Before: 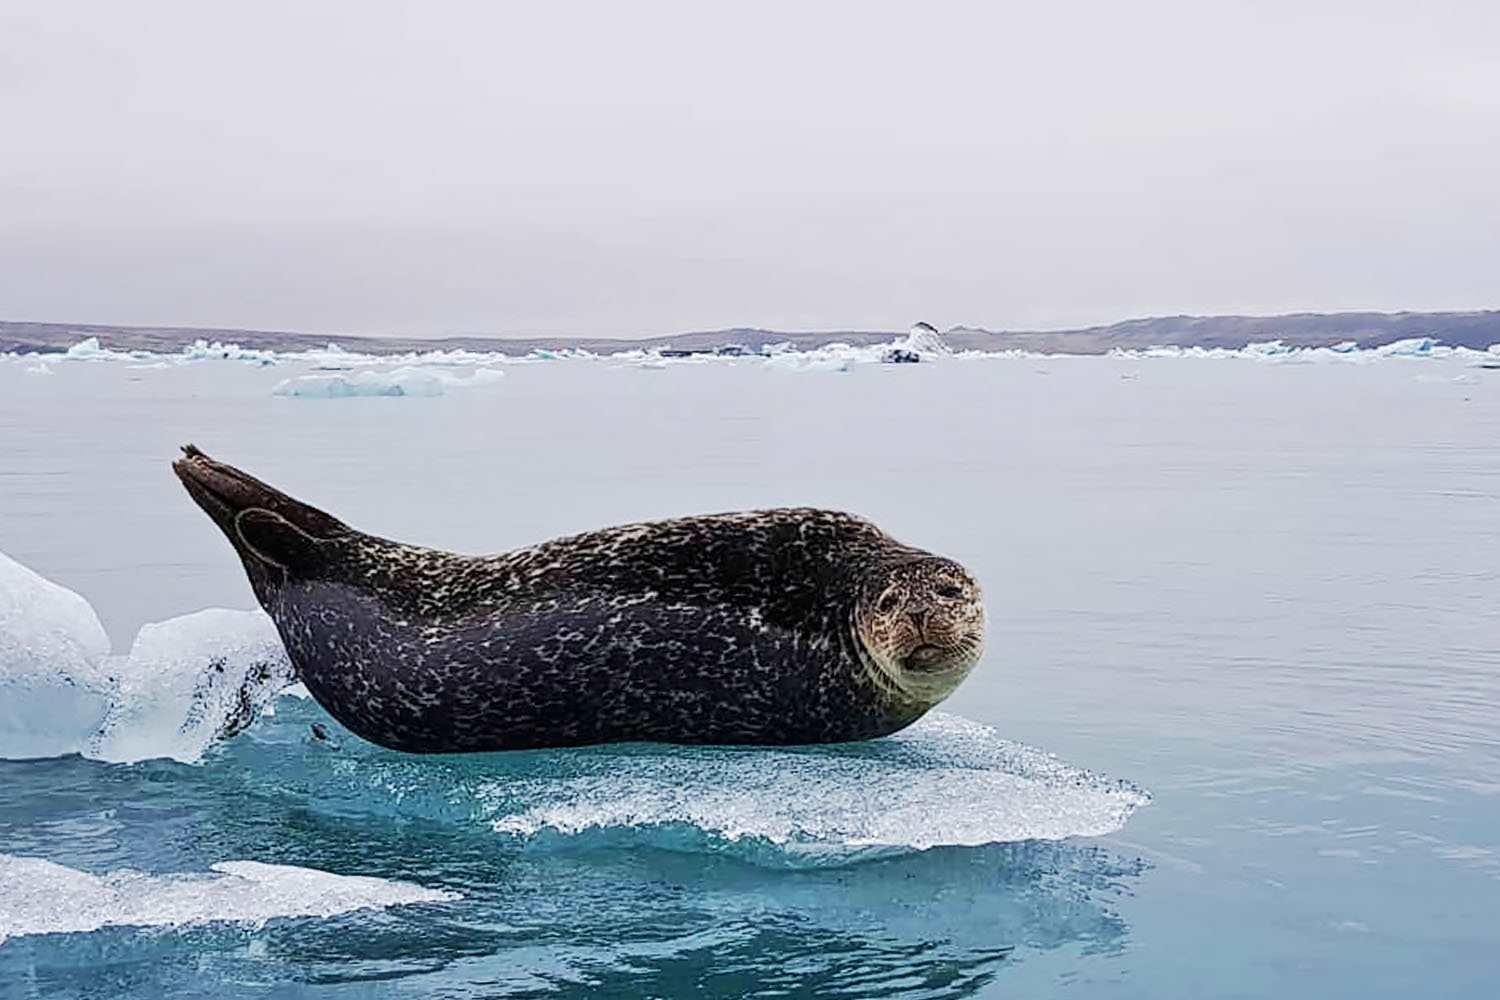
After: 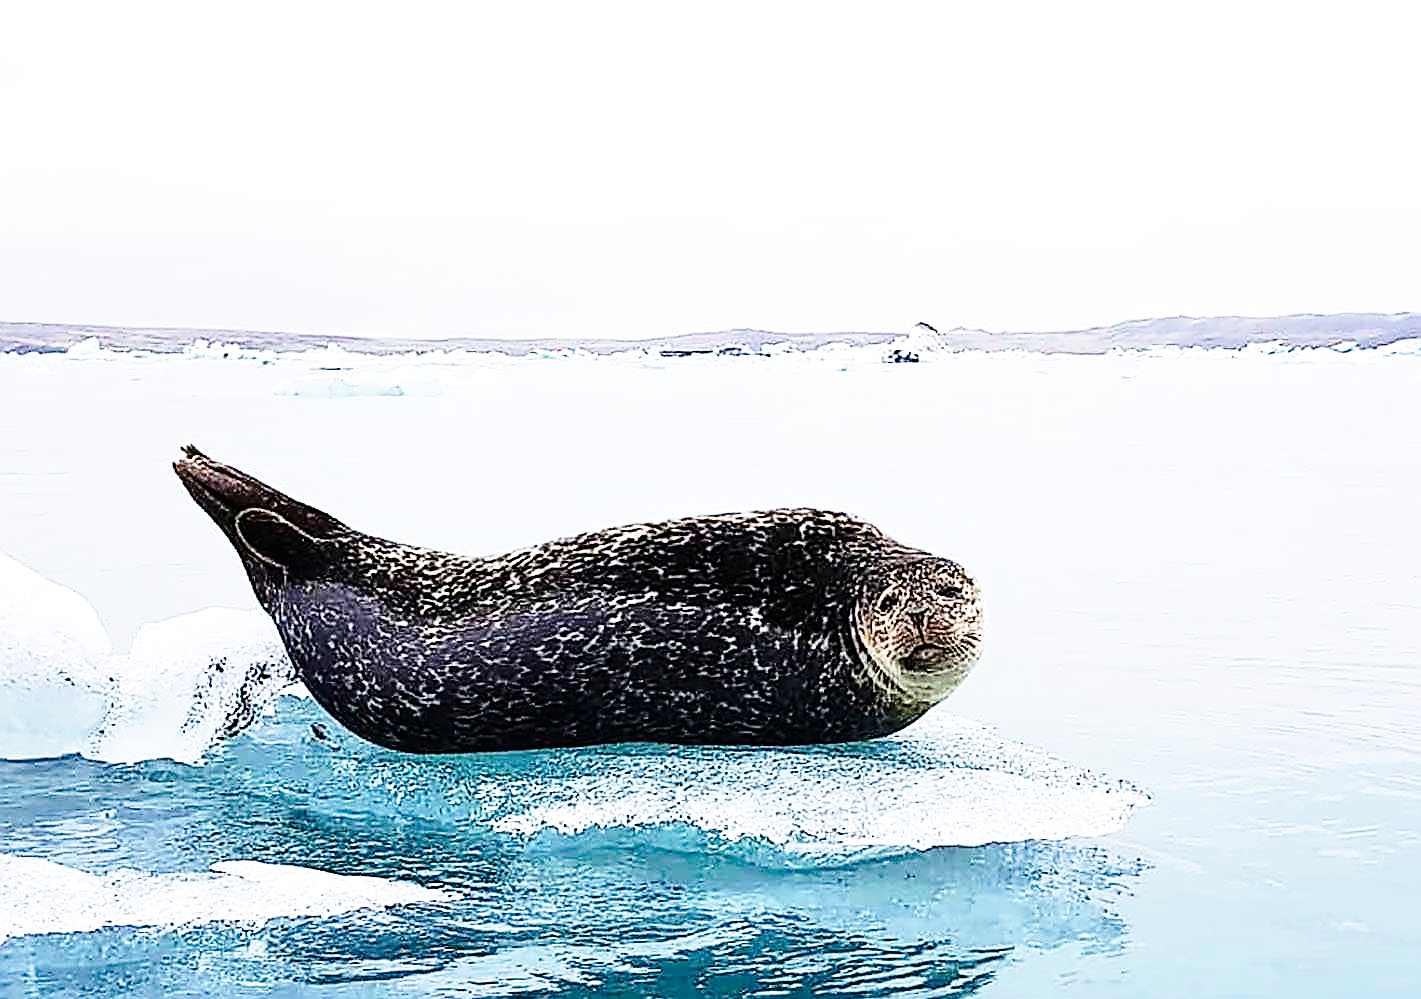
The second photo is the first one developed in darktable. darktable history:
base curve: curves: ch0 [(0, 0) (0.032, 0.037) (0.105, 0.228) (0.435, 0.76) (0.856, 0.983) (1, 1)], preserve colors none
sharpen: radius 1.377, amount 1.245, threshold 0.606
exposure: compensate highlight preservation false
tone equalizer: -8 EV -0.42 EV, -7 EV -0.416 EV, -6 EV -0.33 EV, -5 EV -0.221 EV, -3 EV 0.201 EV, -2 EV 0.307 EV, -1 EV 0.387 EV, +0 EV 0.389 EV, luminance estimator HSV value / RGB max
crop and rotate: left 0%, right 5.247%
